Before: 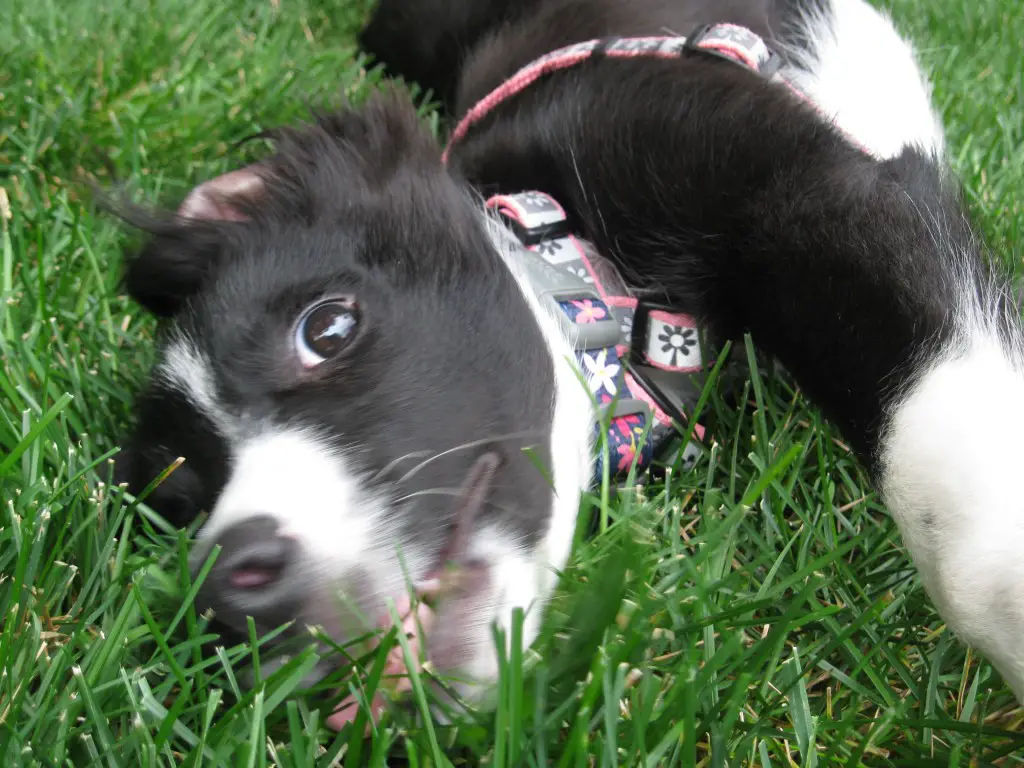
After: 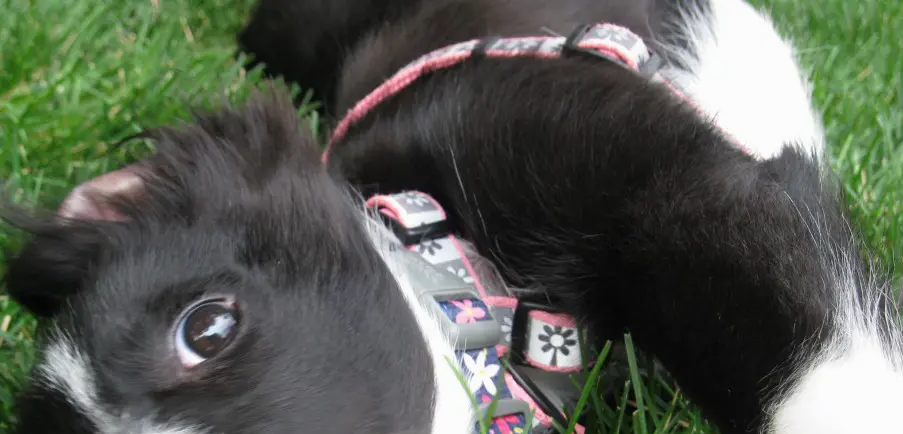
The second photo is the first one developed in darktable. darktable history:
crop and rotate: left 11.767%, bottom 43.454%
exposure: exposure -0.04 EV, compensate highlight preservation false
